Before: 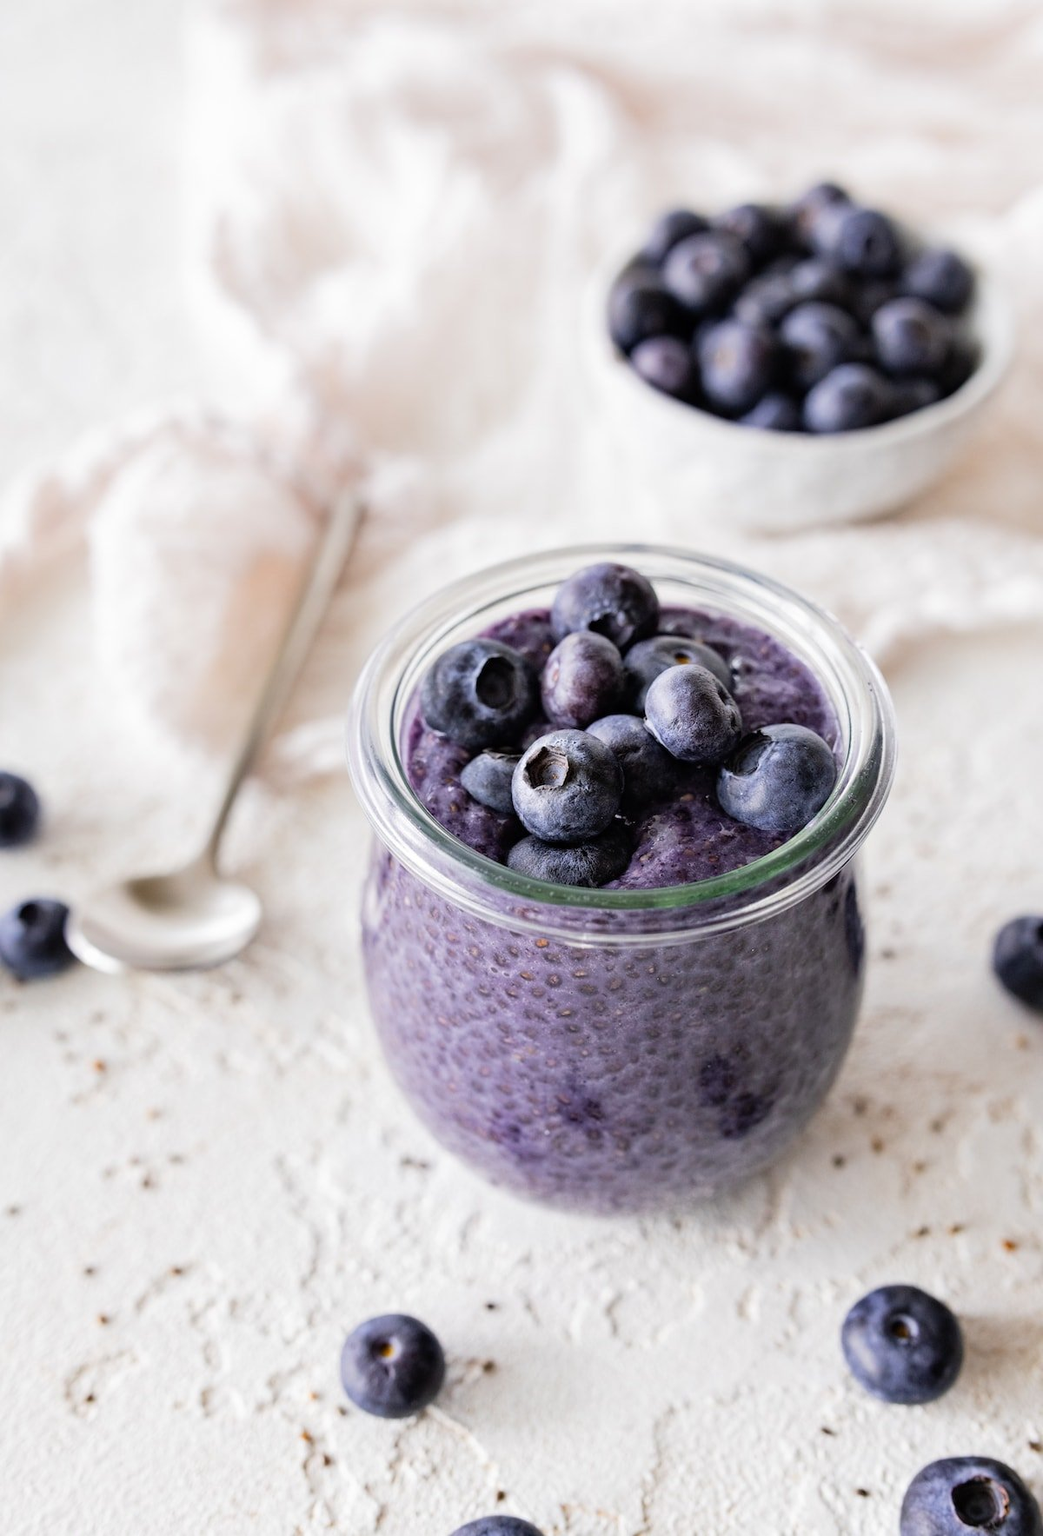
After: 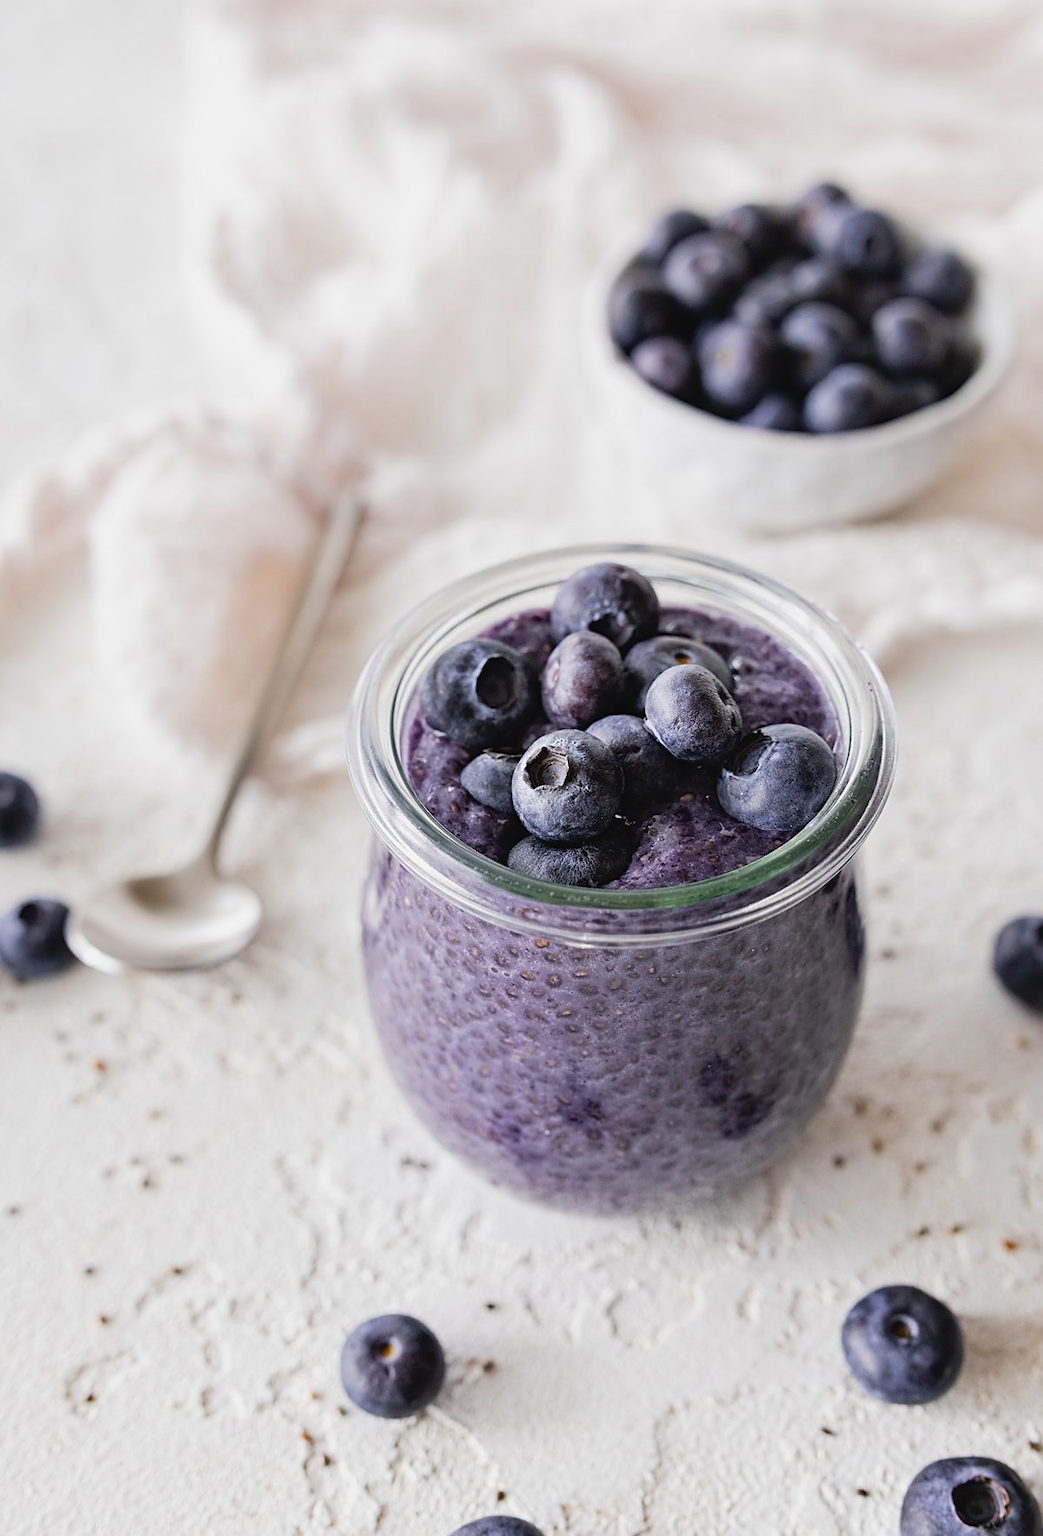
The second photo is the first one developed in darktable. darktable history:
sharpen: on, module defaults
contrast brightness saturation: contrast -0.075, brightness -0.031, saturation -0.114
